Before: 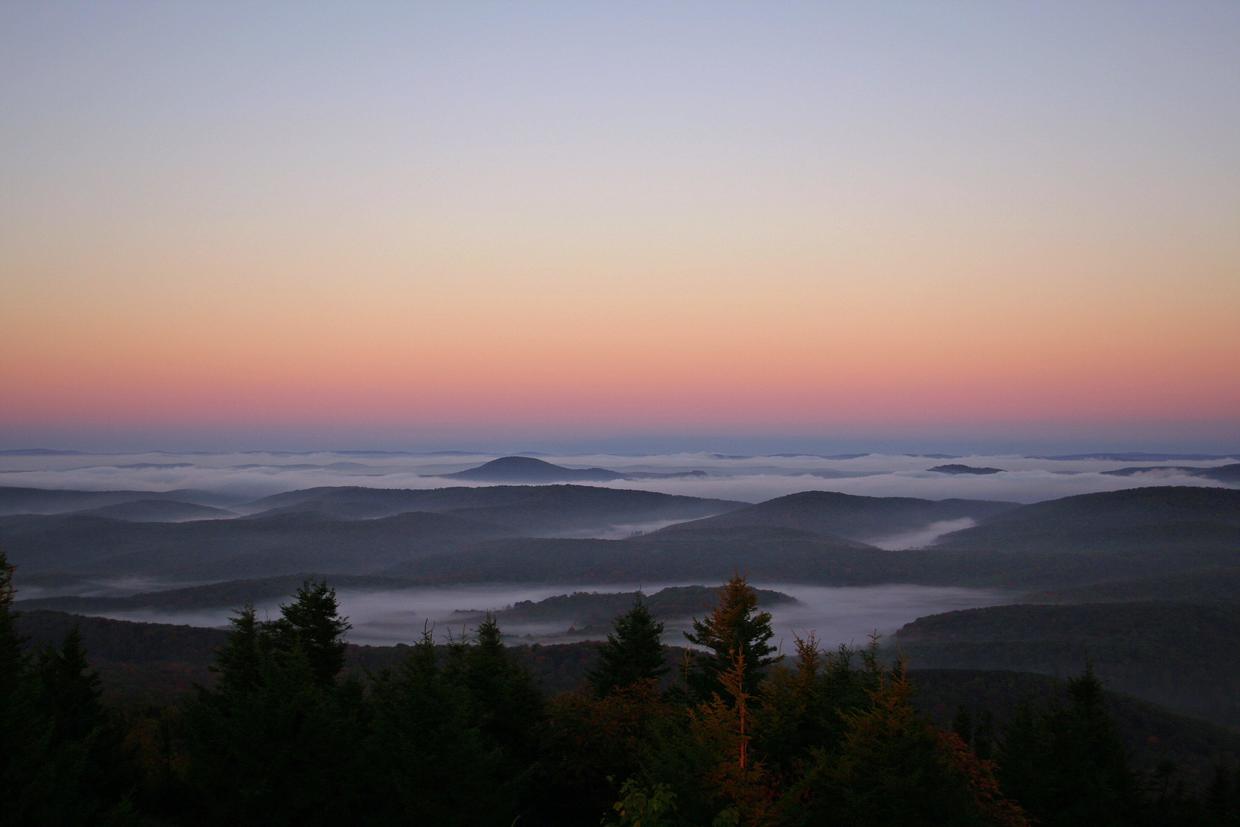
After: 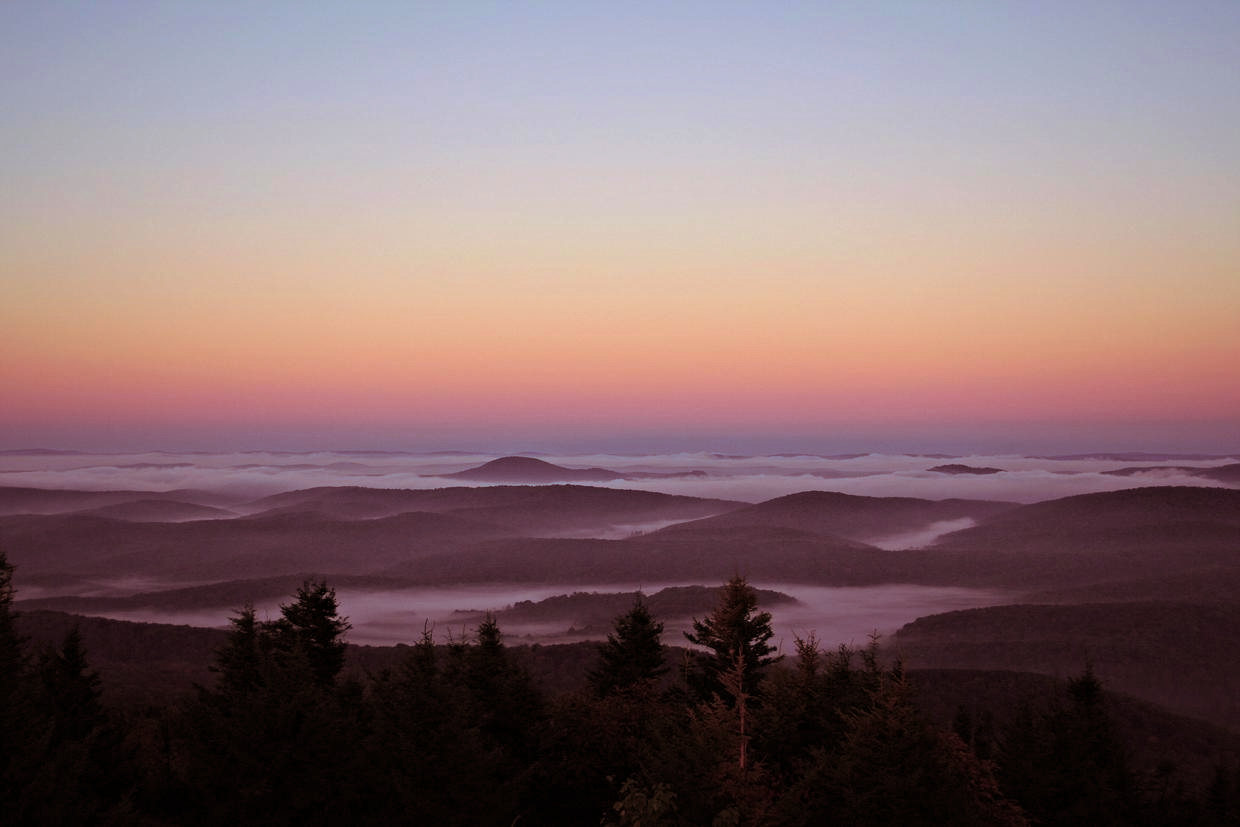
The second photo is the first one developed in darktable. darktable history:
tone equalizer: on, module defaults
velvia: on, module defaults
local contrast: mode bilateral grid, contrast 28, coarseness 16, detail 115%, midtone range 0.2
contrast brightness saturation: saturation -0.05
split-toning: on, module defaults
